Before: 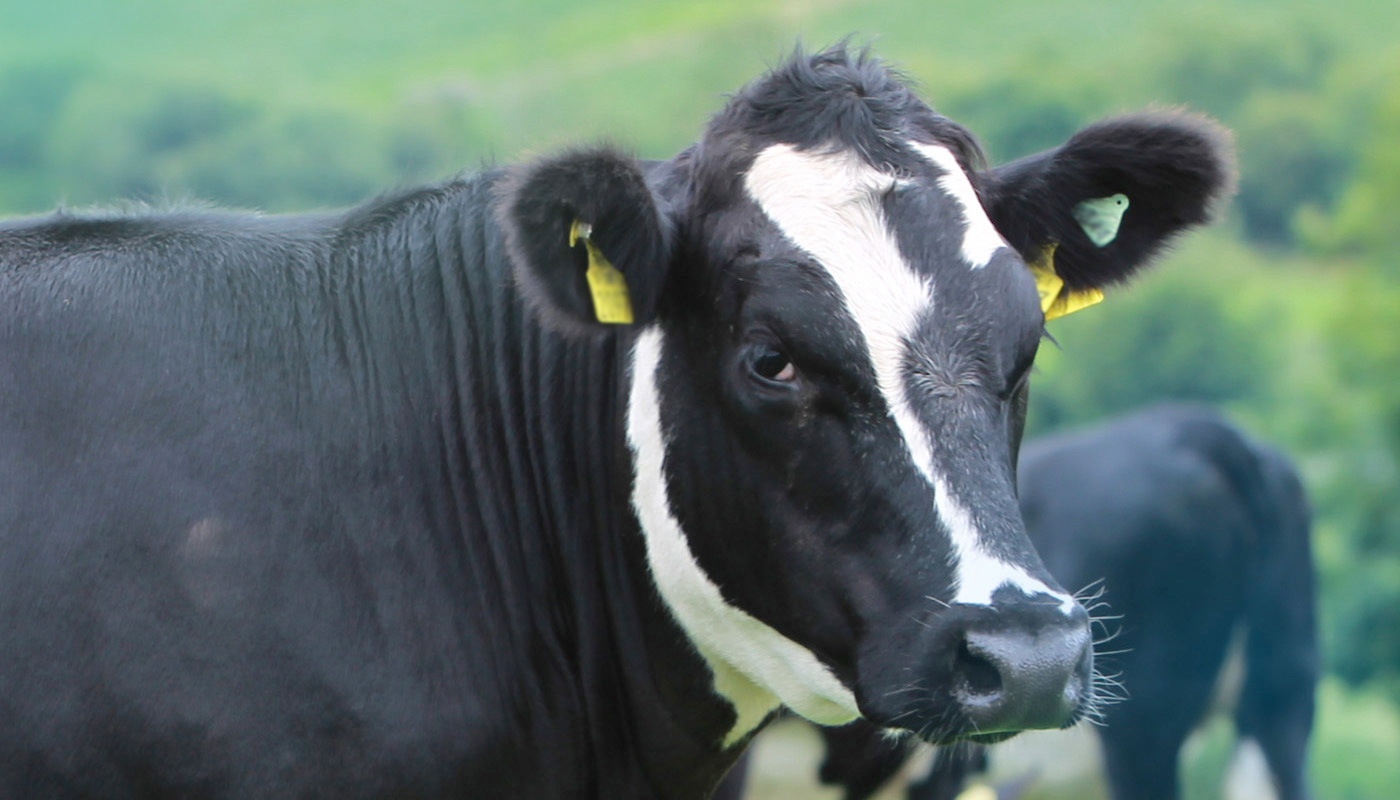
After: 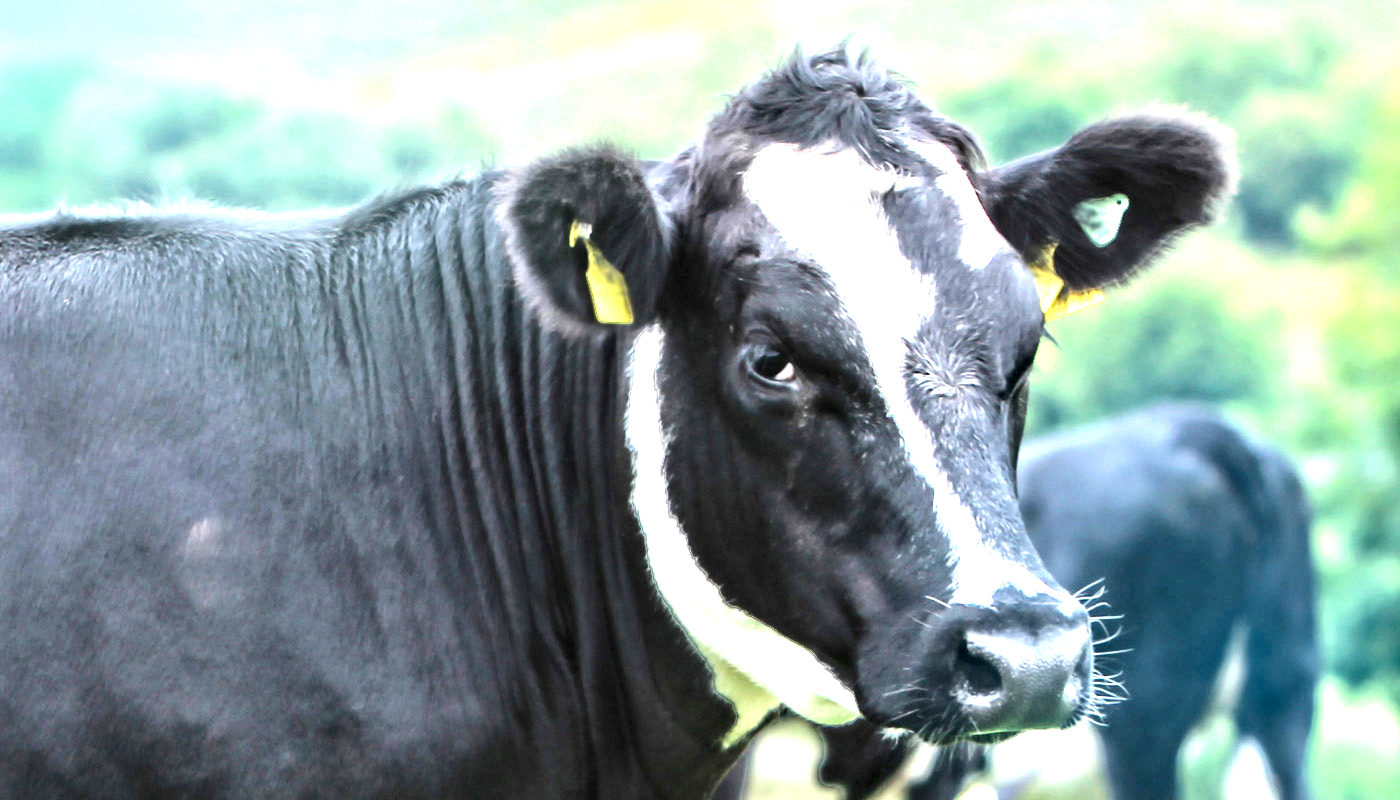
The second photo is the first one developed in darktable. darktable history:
exposure: black level correction 0, exposure 1.1 EV, compensate exposure bias true, compensate highlight preservation false
tone equalizer: -8 EV -0.417 EV, -7 EV -0.389 EV, -6 EV -0.333 EV, -5 EV -0.222 EV, -3 EV 0.222 EV, -2 EV 0.333 EV, -1 EV 0.389 EV, +0 EV 0.417 EV, edges refinement/feathering 500, mask exposure compensation -1.57 EV, preserve details no
contrast equalizer: y [[0.511, 0.558, 0.631, 0.632, 0.559, 0.512], [0.5 ×6], [0.507, 0.559, 0.627, 0.644, 0.647, 0.647], [0 ×6], [0 ×6]]
